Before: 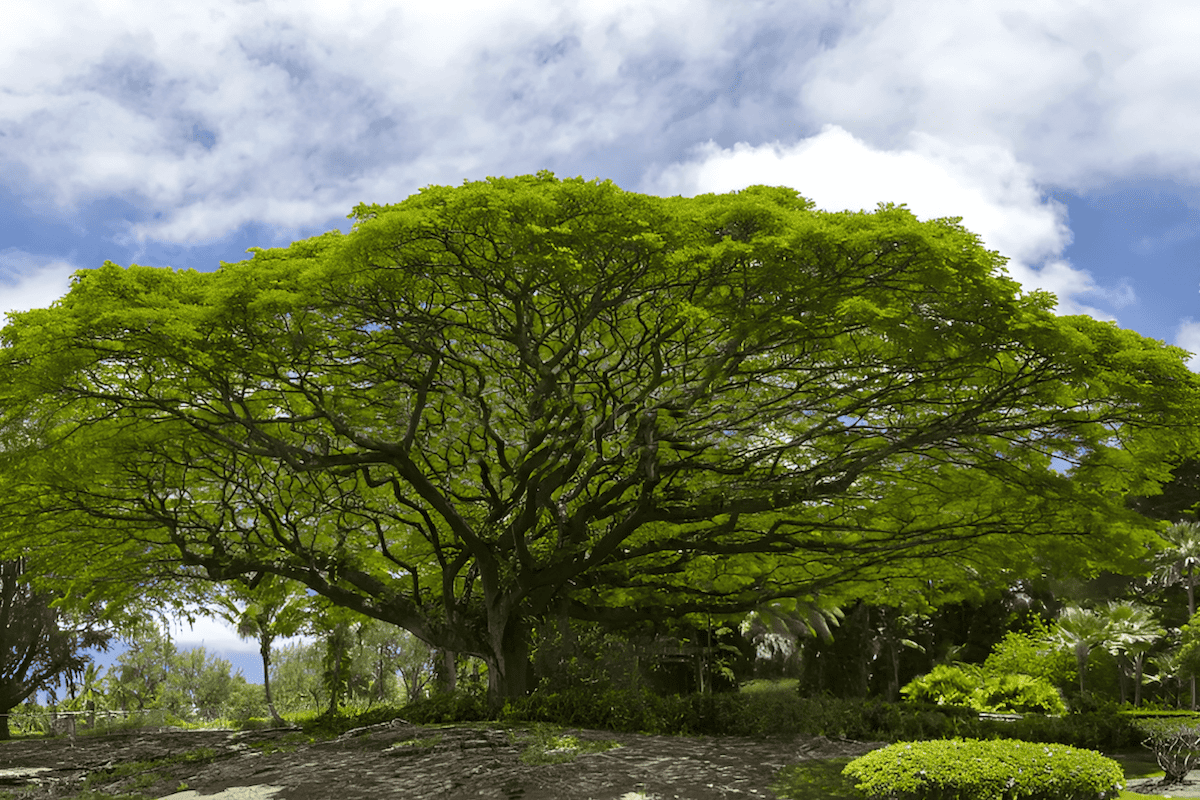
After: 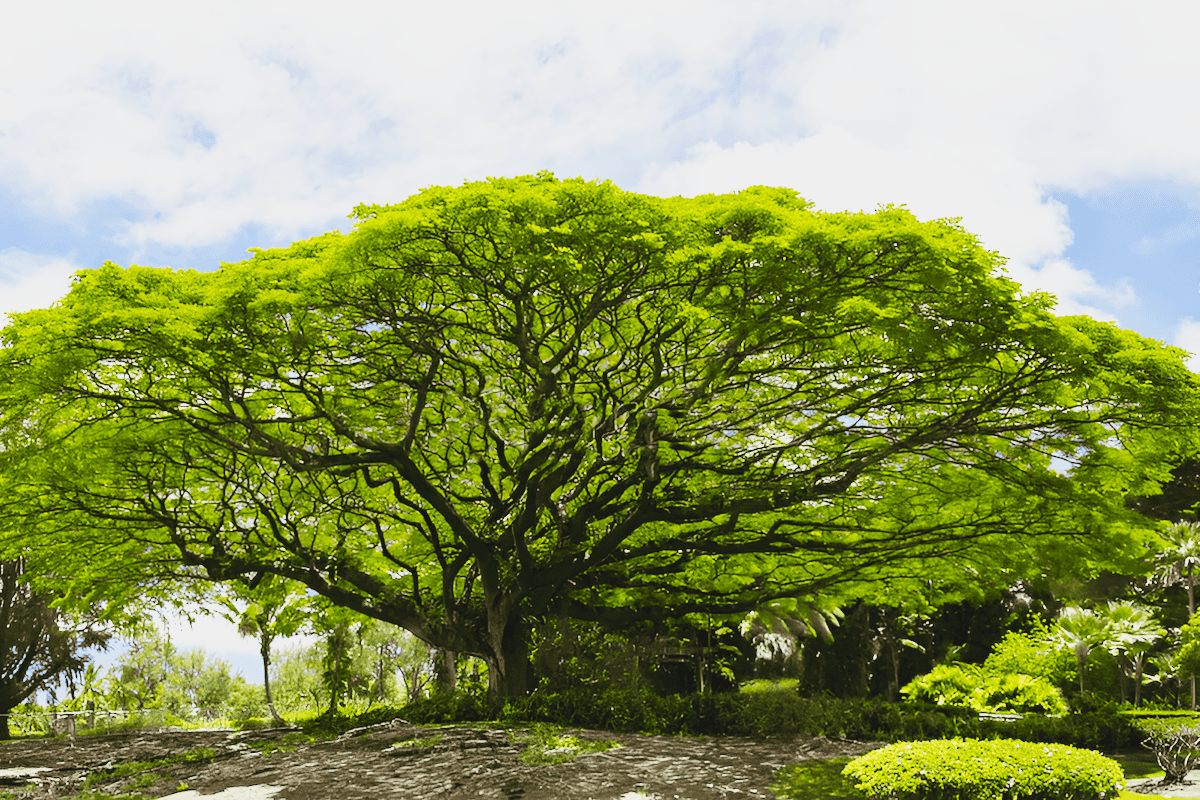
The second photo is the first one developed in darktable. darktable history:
contrast brightness saturation: contrast -0.11
base curve: curves: ch0 [(0, 0) (0.007, 0.004) (0.027, 0.03) (0.046, 0.07) (0.207, 0.54) (0.442, 0.872) (0.673, 0.972) (1, 1)], preserve colors none
